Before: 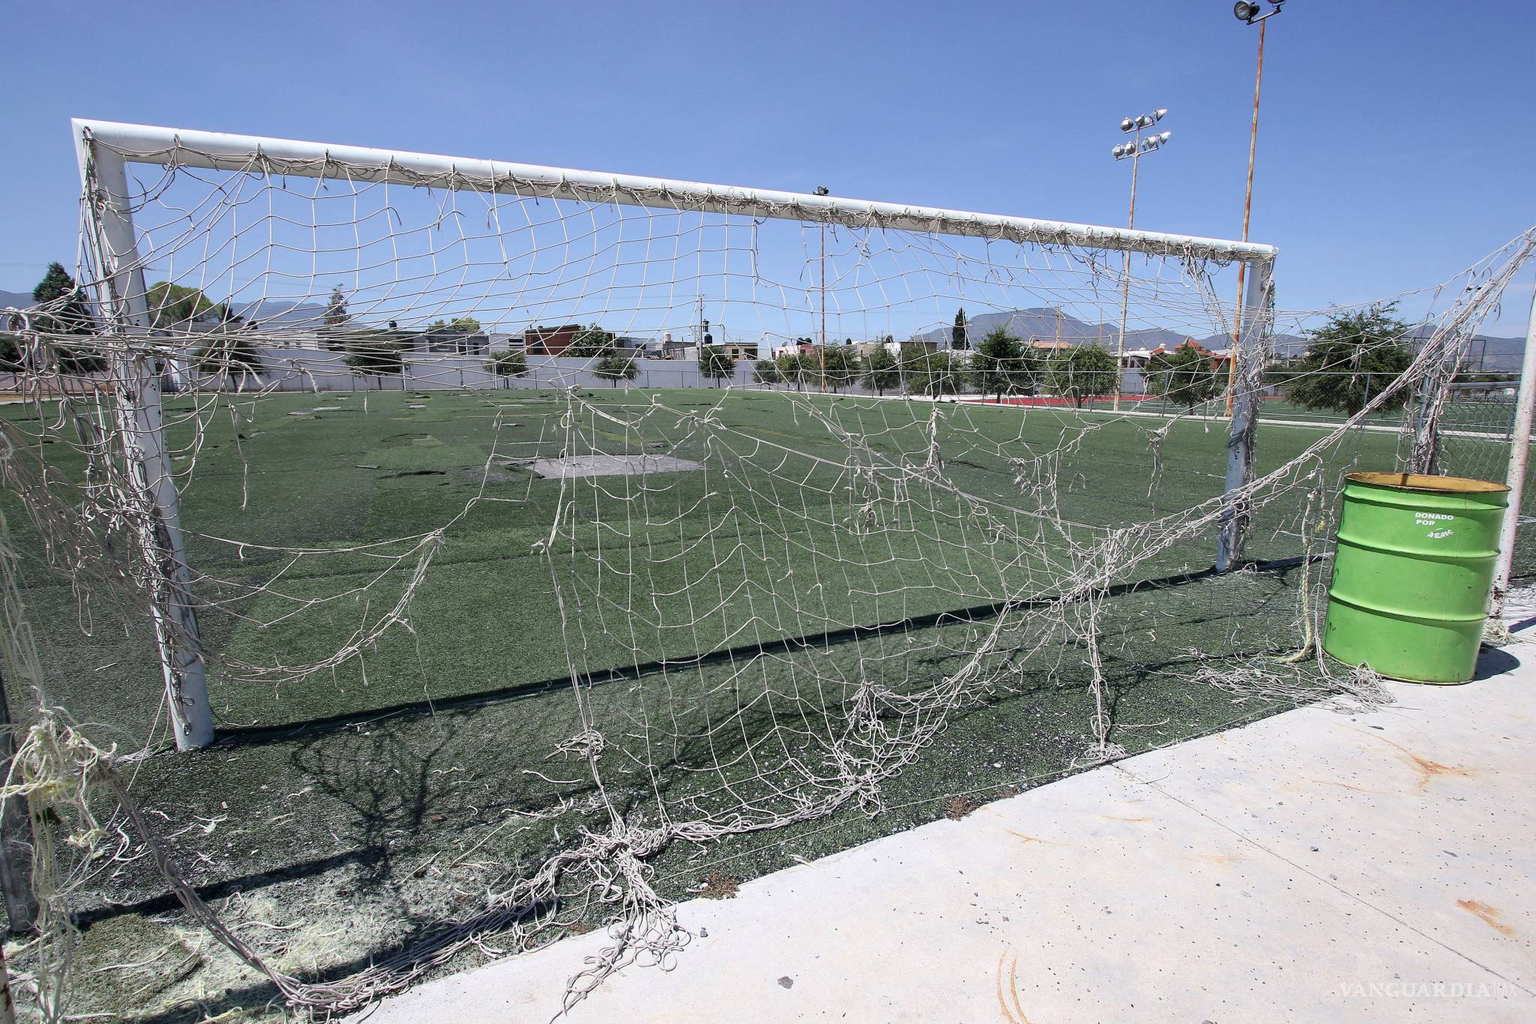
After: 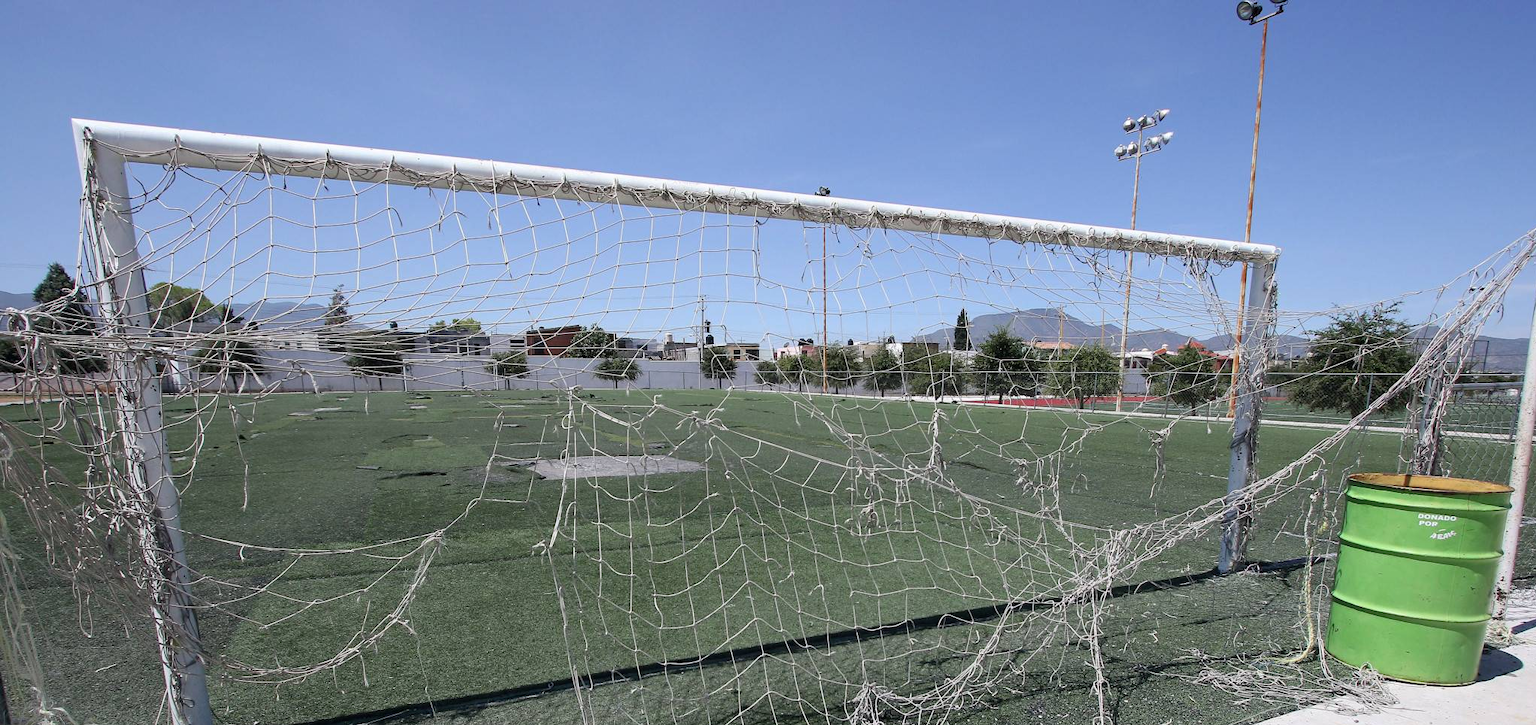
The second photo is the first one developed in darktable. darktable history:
crop: right 0.001%, bottom 29.144%
